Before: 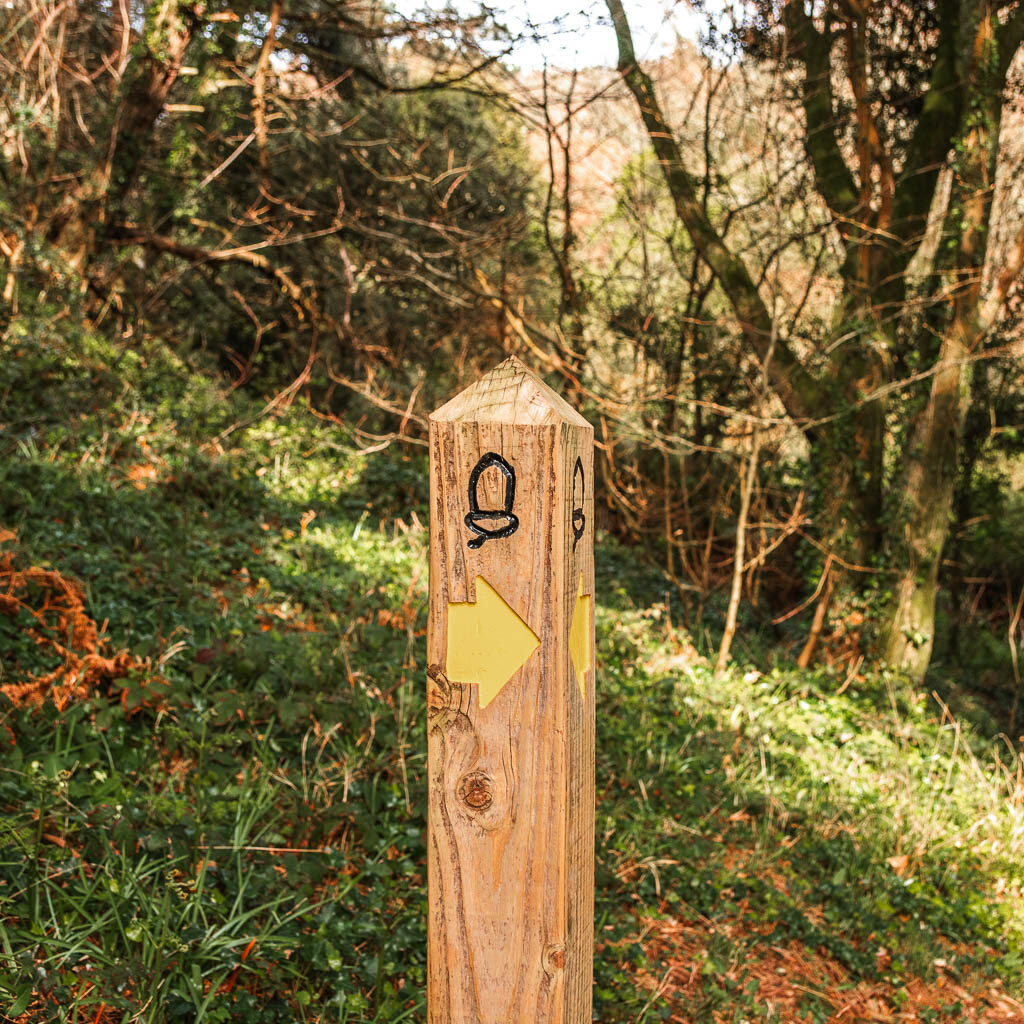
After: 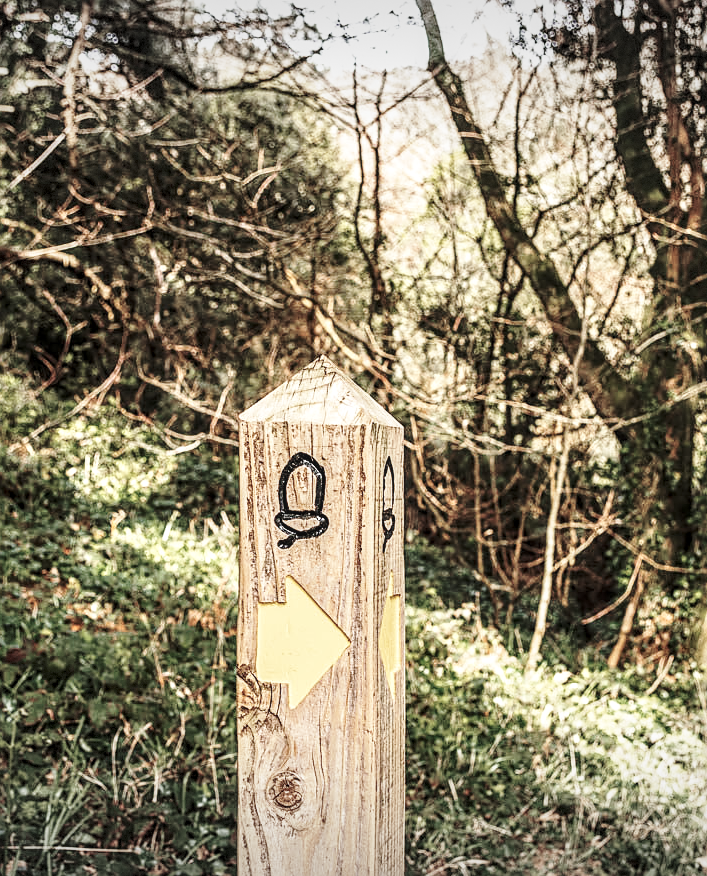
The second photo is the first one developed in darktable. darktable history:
crop: left 18.615%, right 12.313%, bottom 14.371%
sharpen: on, module defaults
exposure: compensate highlight preservation false
local contrast: detail 130%
color correction: highlights b* 0.021, saturation 0.509
vignetting: fall-off start 98.21%, fall-off radius 99.53%, brightness -0.291, width/height ratio 1.425, dithering 8-bit output
base curve: curves: ch0 [(0, 0) (0.036, 0.037) (0.121, 0.228) (0.46, 0.76) (0.859, 0.983) (1, 1)], preserve colors none
